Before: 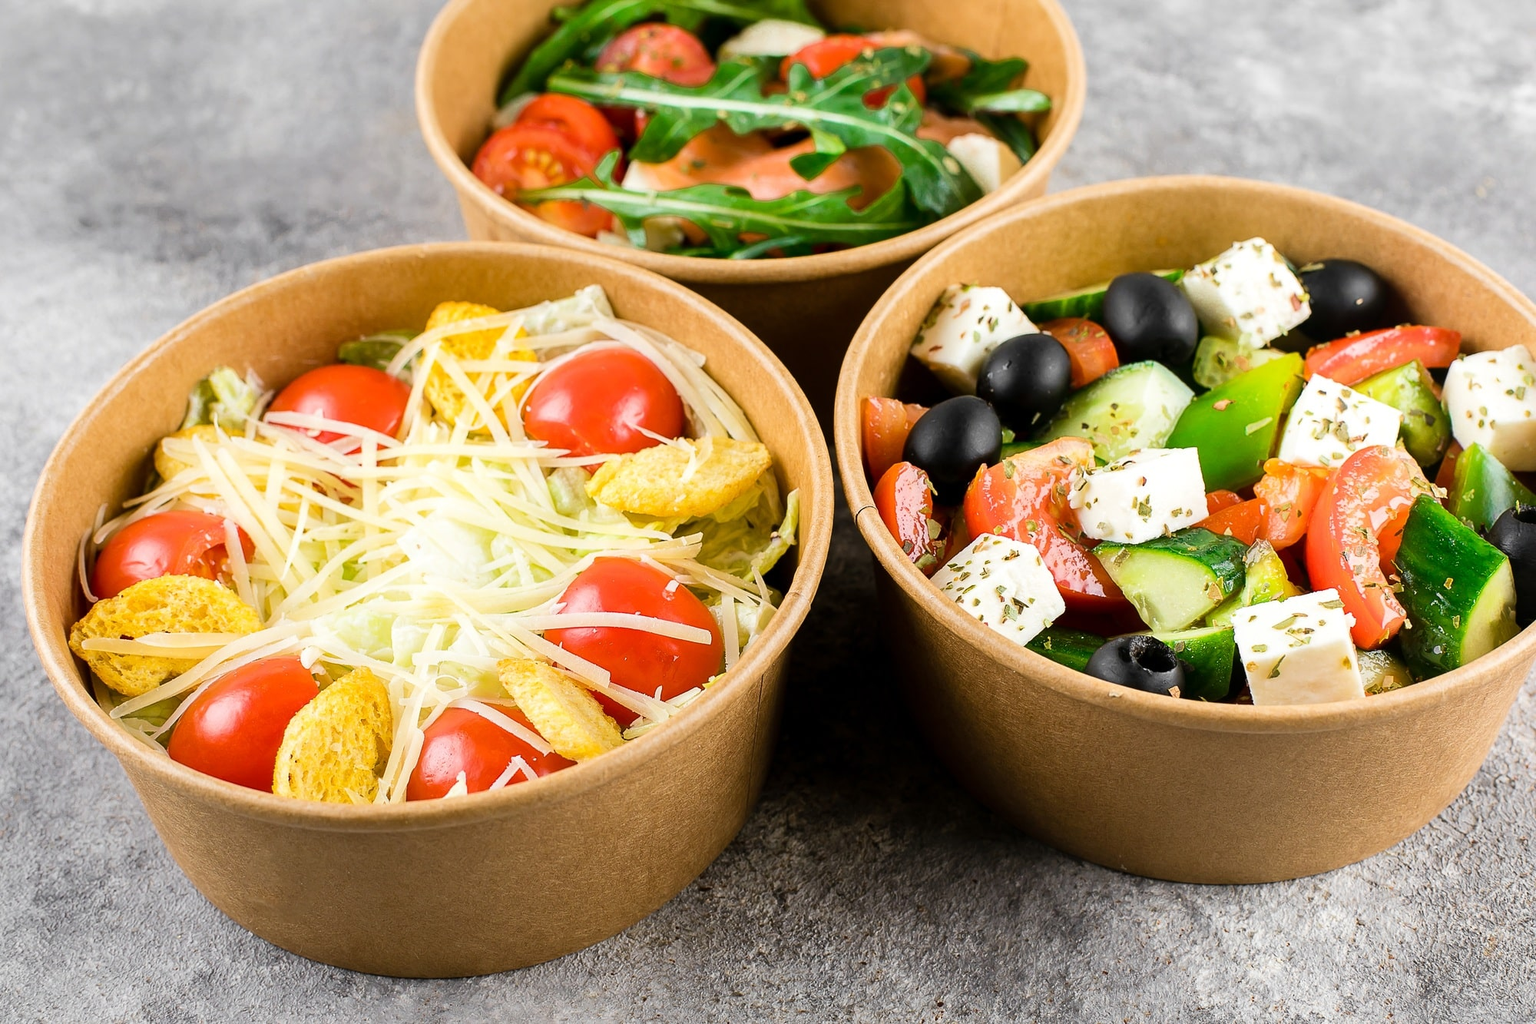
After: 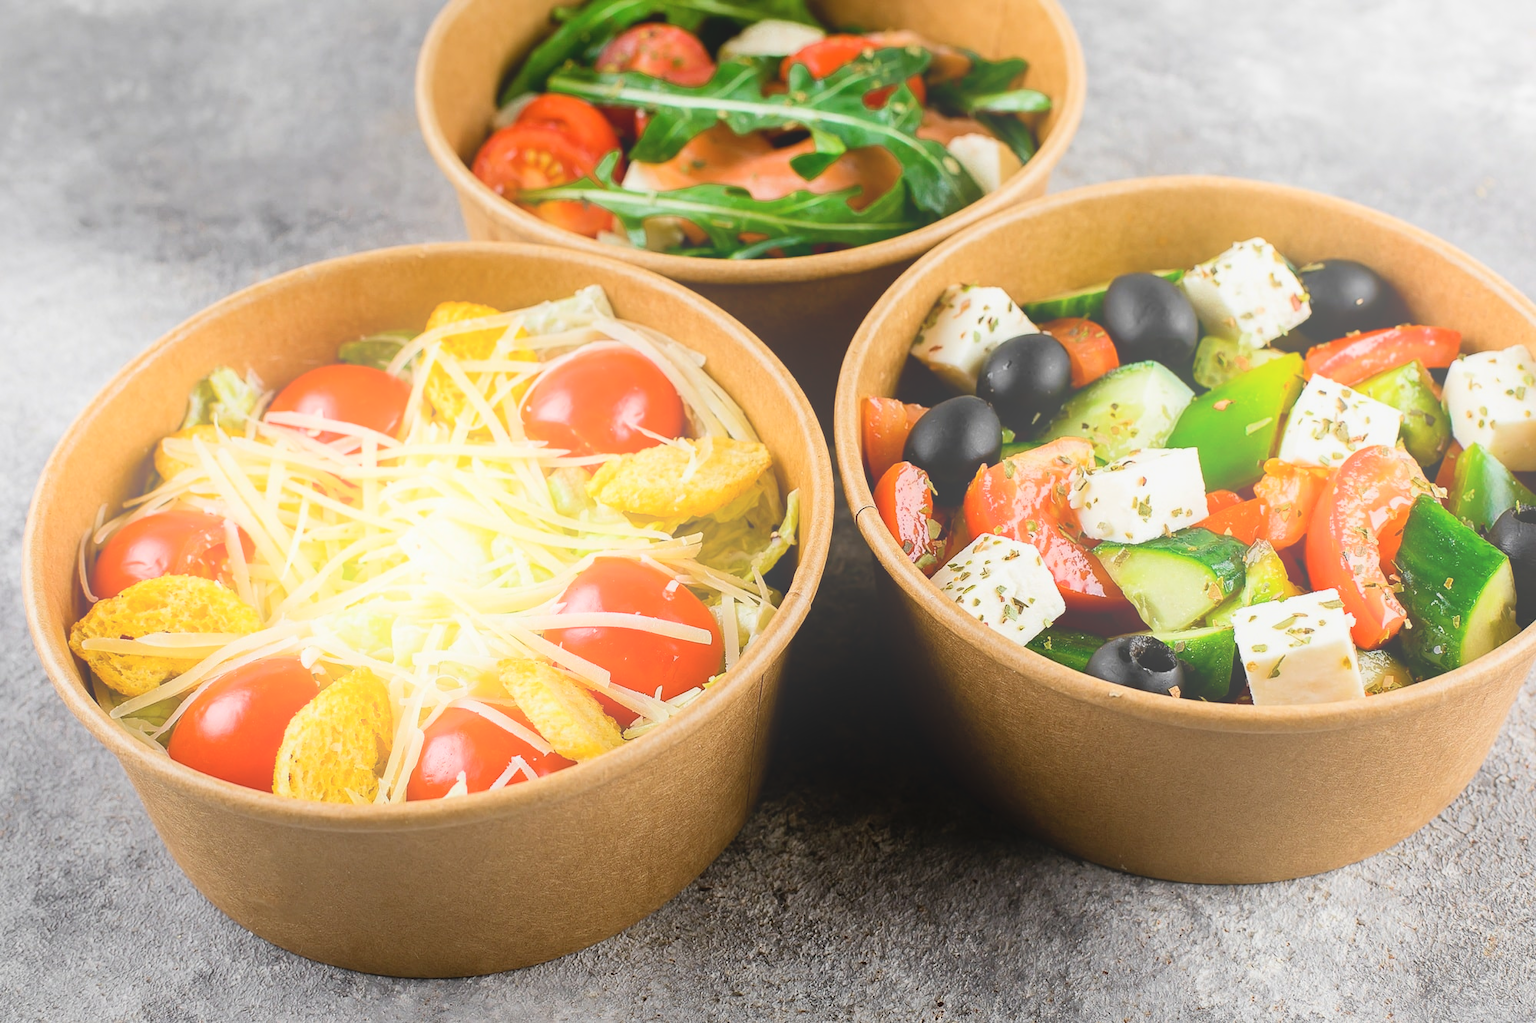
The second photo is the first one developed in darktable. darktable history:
exposure: exposure -0.177 EV, compensate highlight preservation false
bloom: size 38%, threshold 95%, strength 30%
